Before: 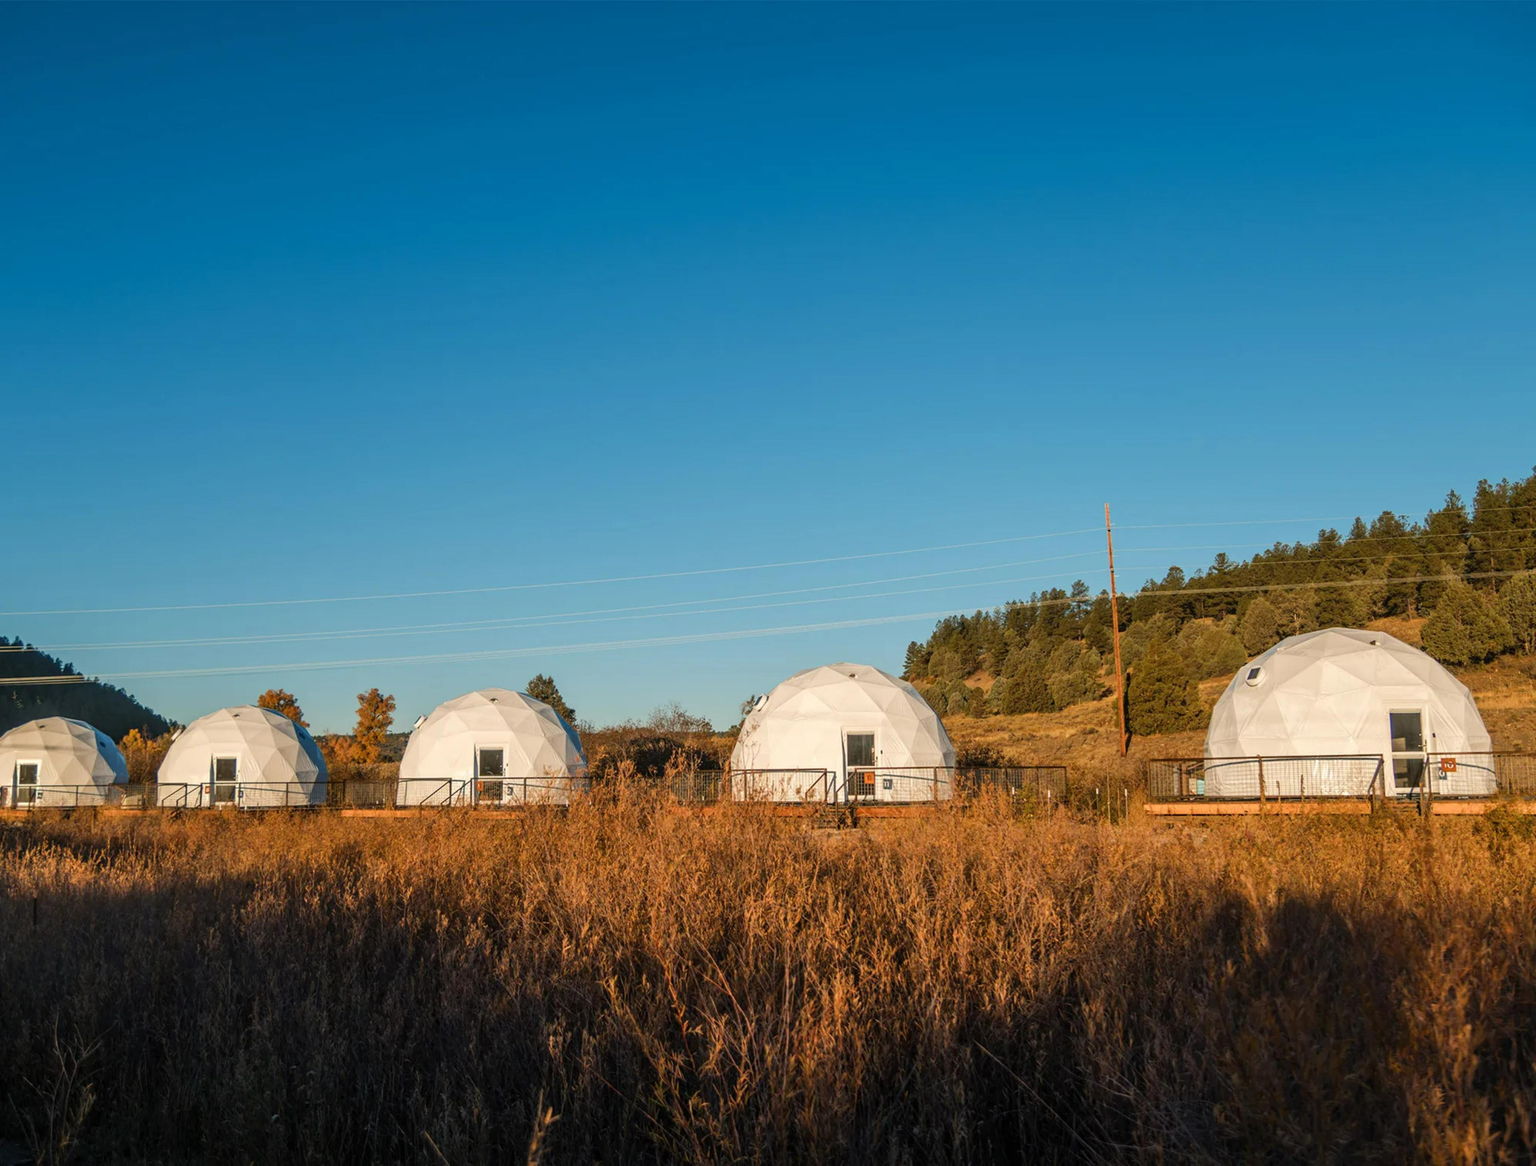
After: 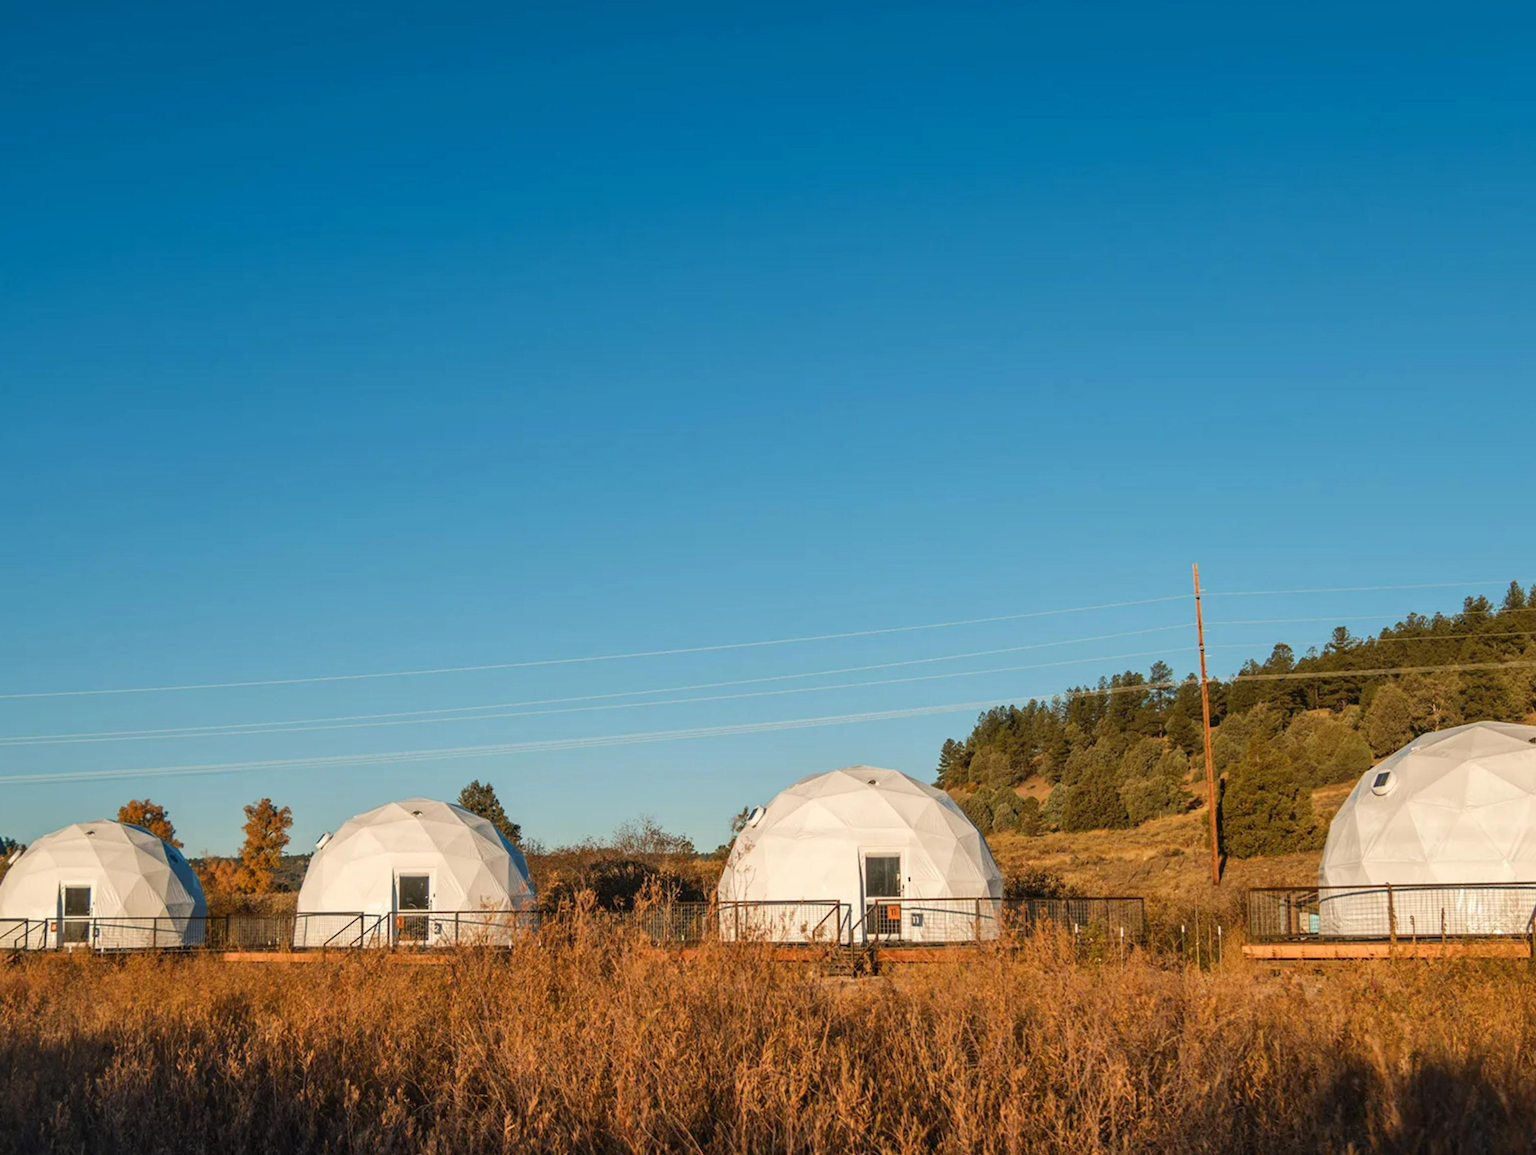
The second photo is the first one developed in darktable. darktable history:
crop and rotate: left 10.77%, top 5.1%, right 10.41%, bottom 16.76%
tone equalizer: on, module defaults
